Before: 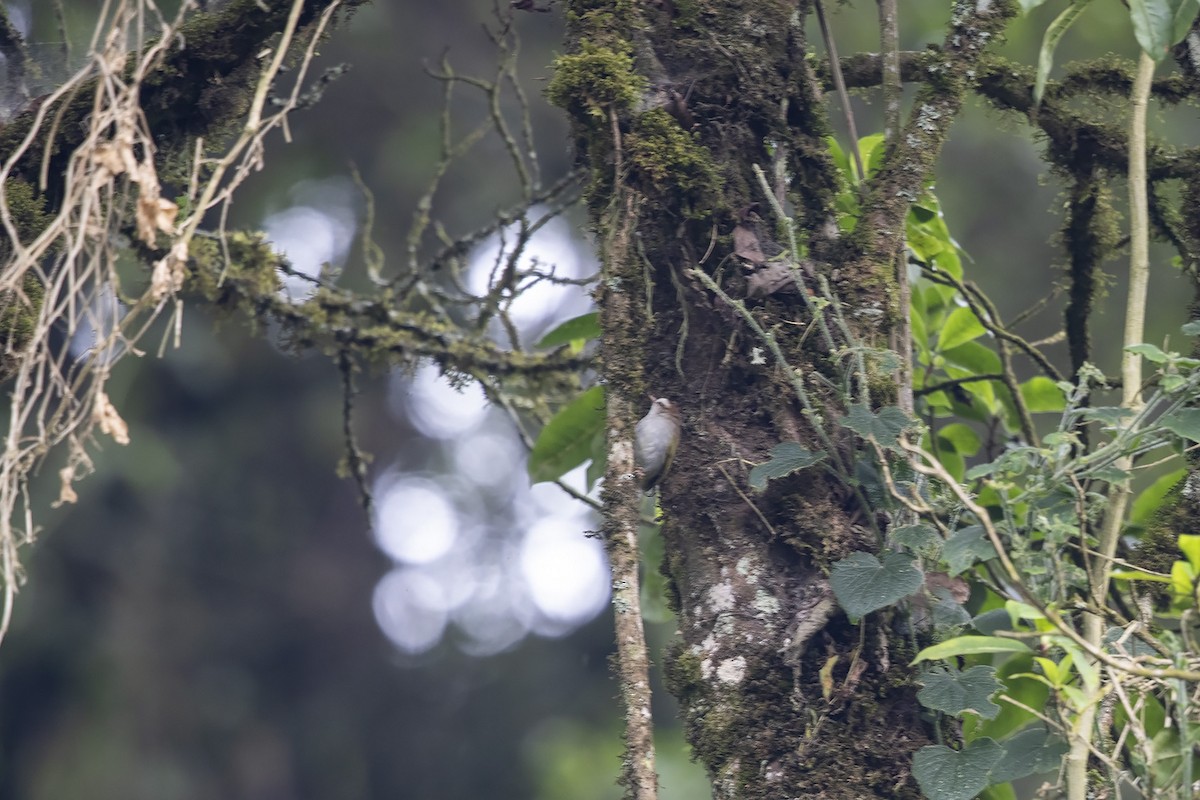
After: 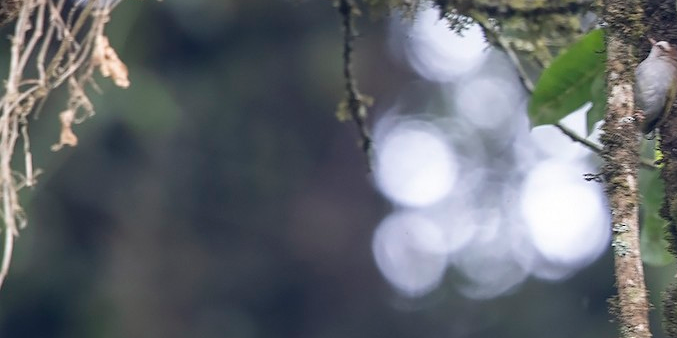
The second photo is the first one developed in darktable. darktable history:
sharpen: amount 0.202
crop: top 44.733%, right 43.514%, bottom 12.918%
